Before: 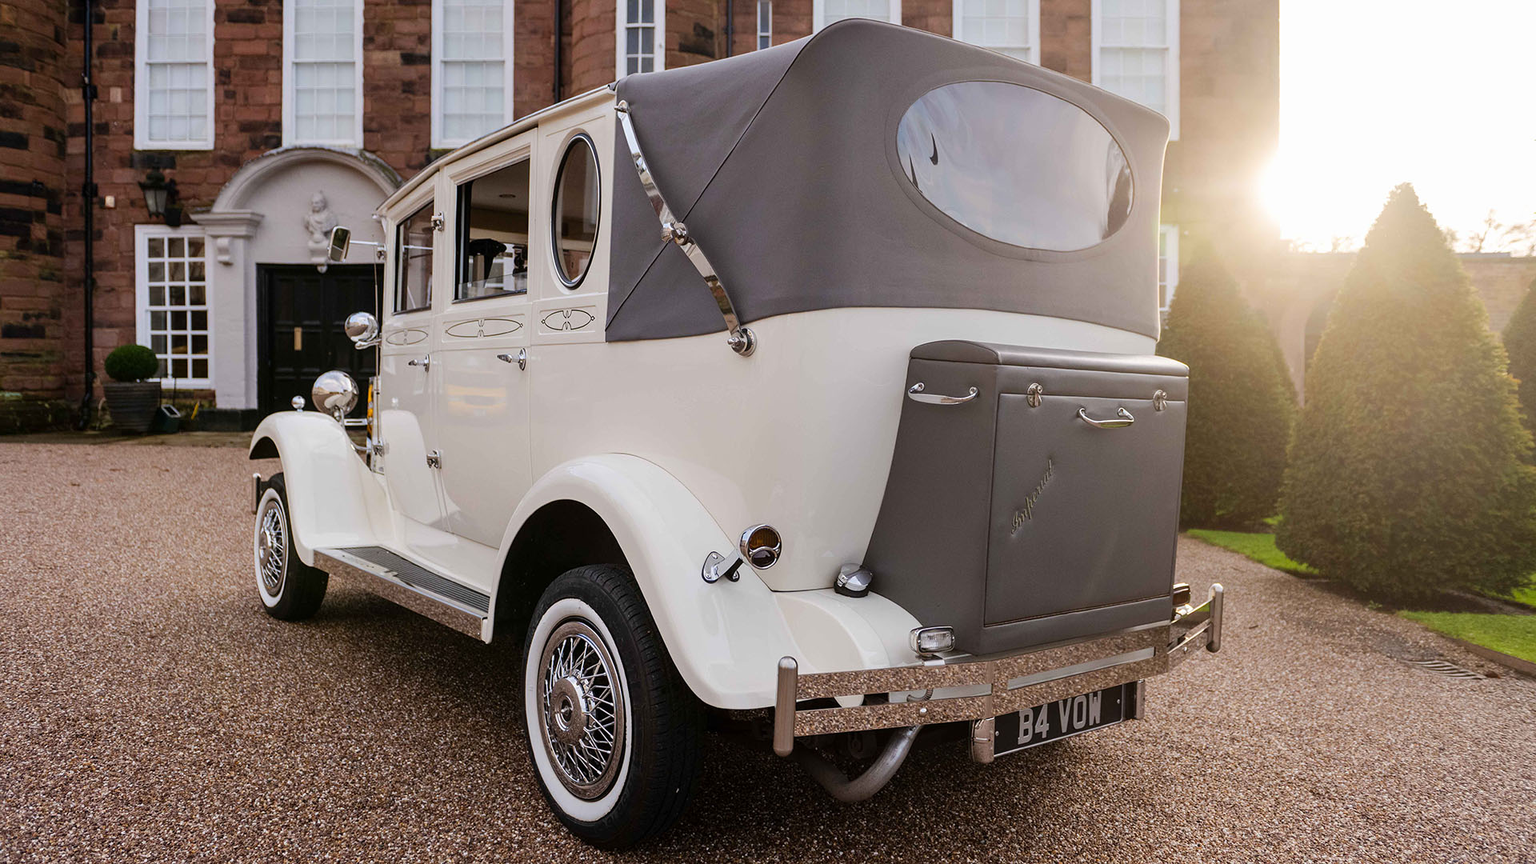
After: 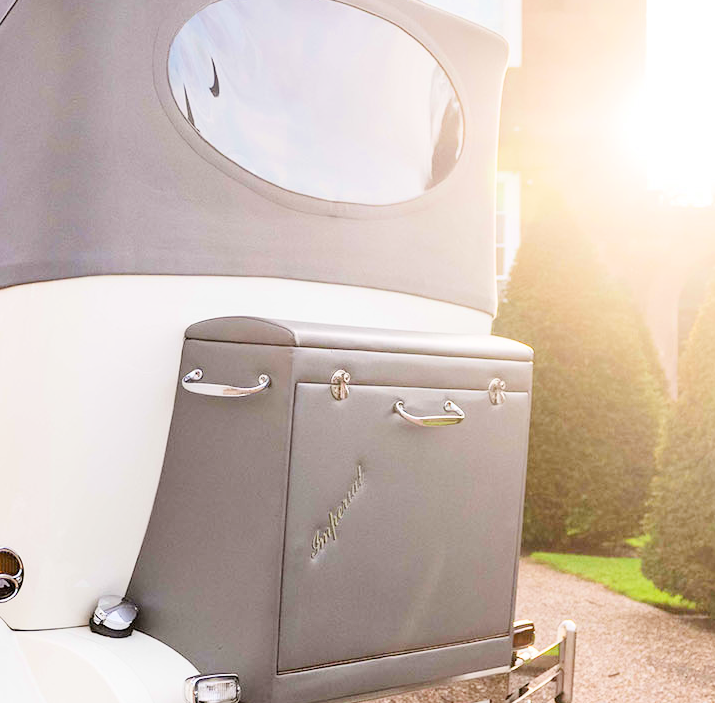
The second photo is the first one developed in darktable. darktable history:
filmic rgb: black relative exposure -7.65 EV, white relative exposure 4.56 EV, hardness 3.61
exposure: black level correction 0.002, exposure 1.991 EV, compensate highlight preservation false
crop and rotate: left 49.649%, top 10.116%, right 13.078%, bottom 24.759%
